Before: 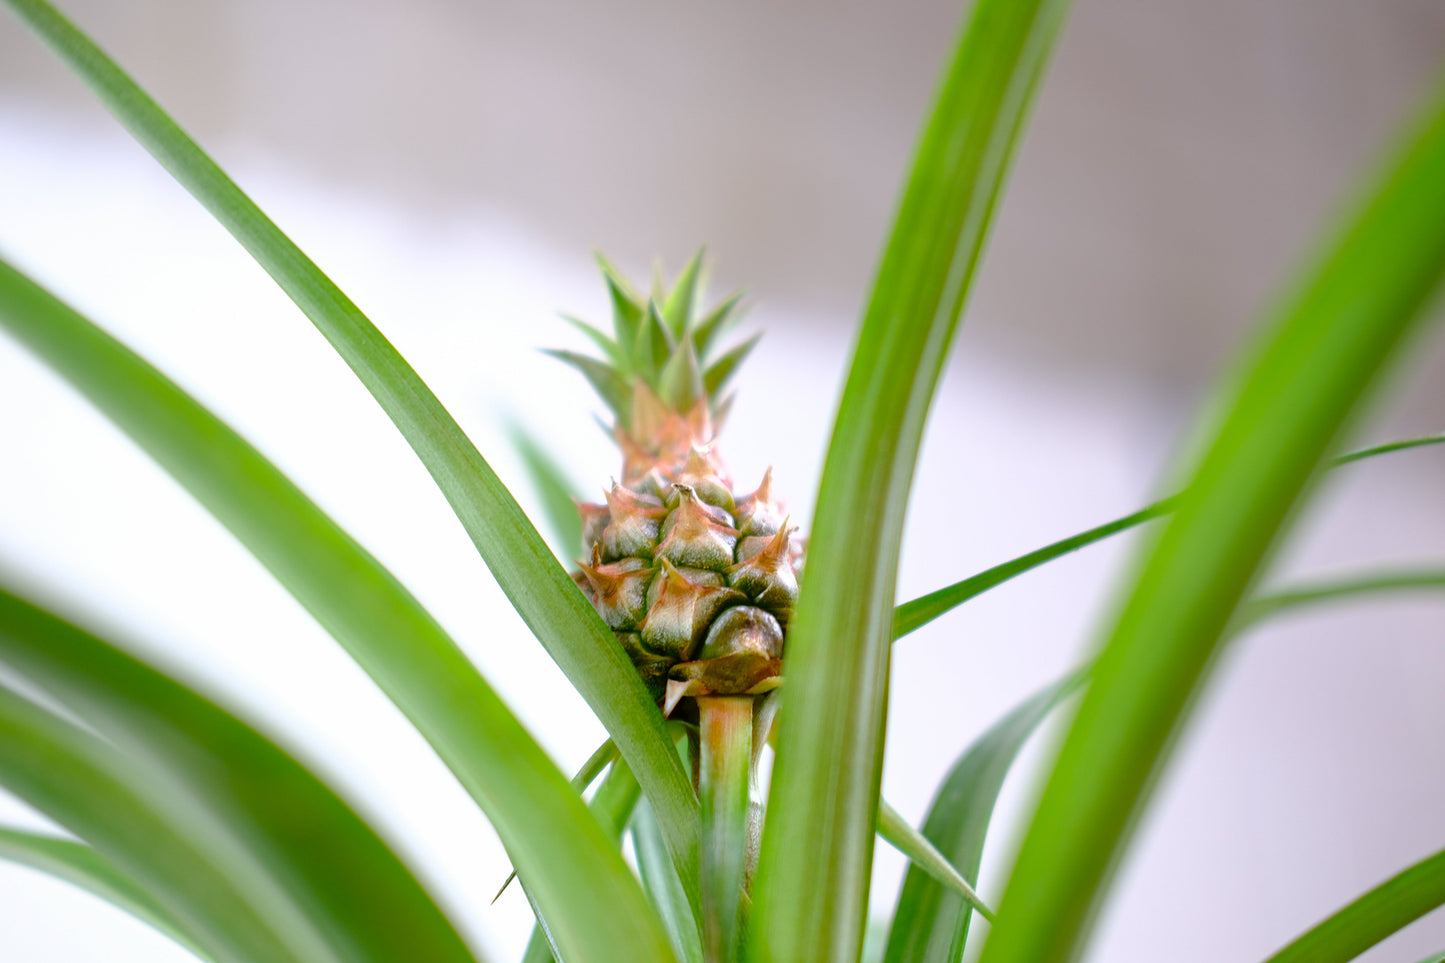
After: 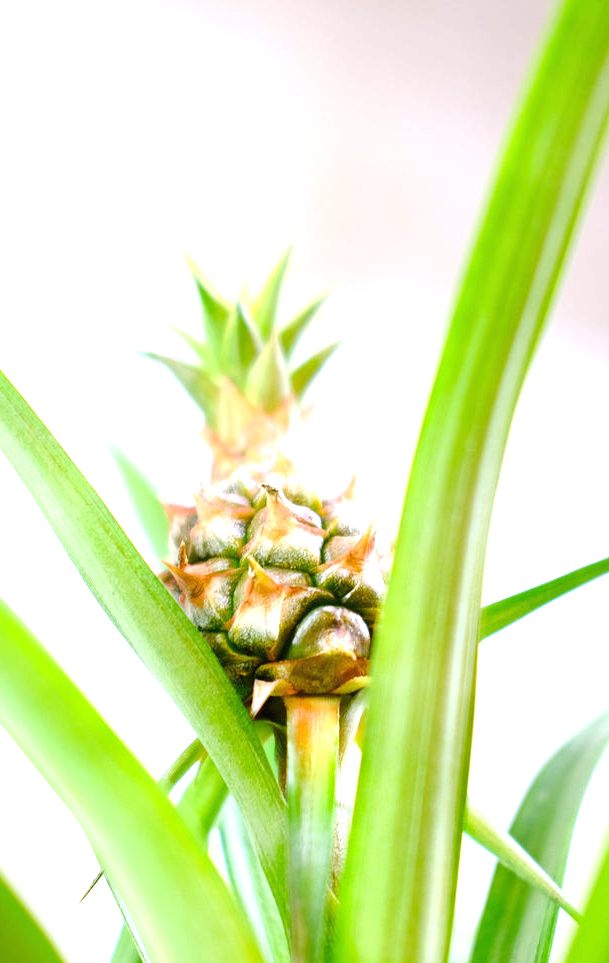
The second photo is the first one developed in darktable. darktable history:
exposure: black level correction 0, exposure 1.2 EV, compensate exposure bias true, compensate highlight preservation false
crop: left 28.583%, right 29.231%
